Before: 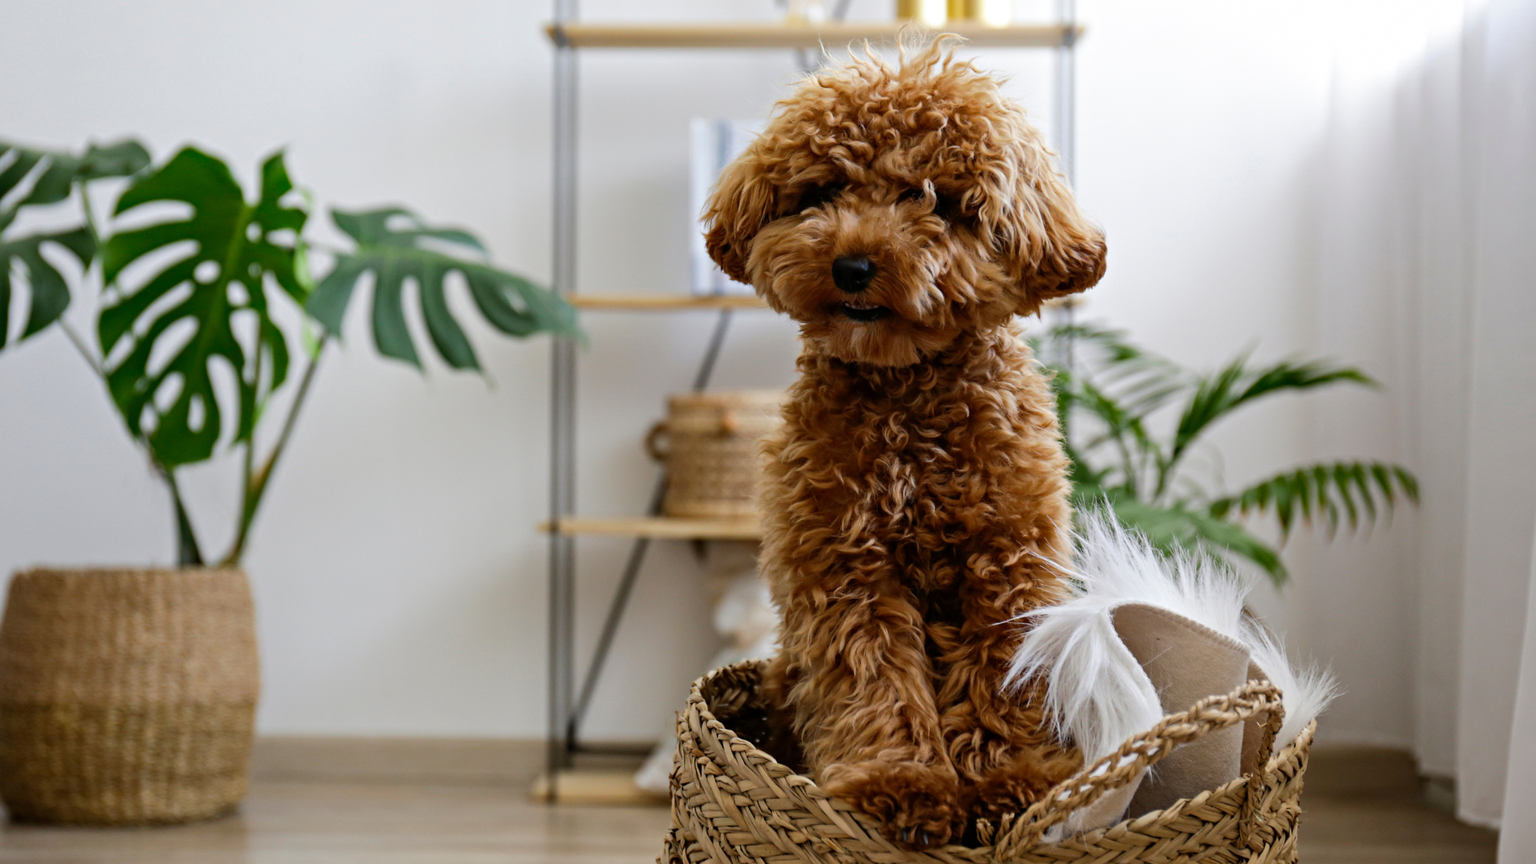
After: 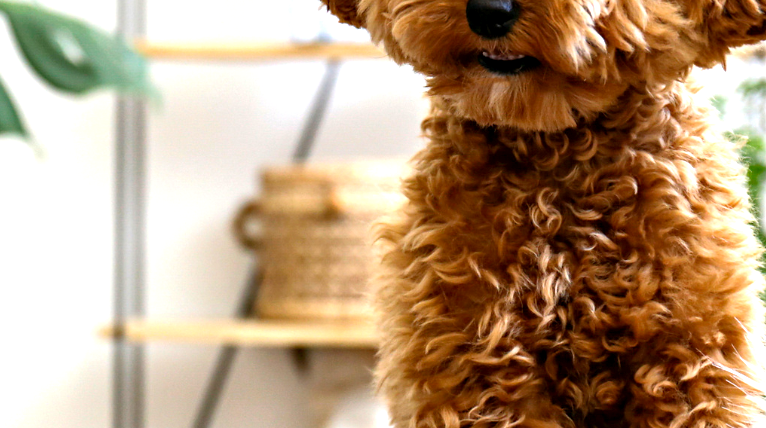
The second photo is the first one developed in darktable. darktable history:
crop: left 29.932%, top 30.325%, right 30.167%, bottom 30.007%
exposure: black level correction 0.001, exposure 1.302 EV, compensate highlight preservation false
